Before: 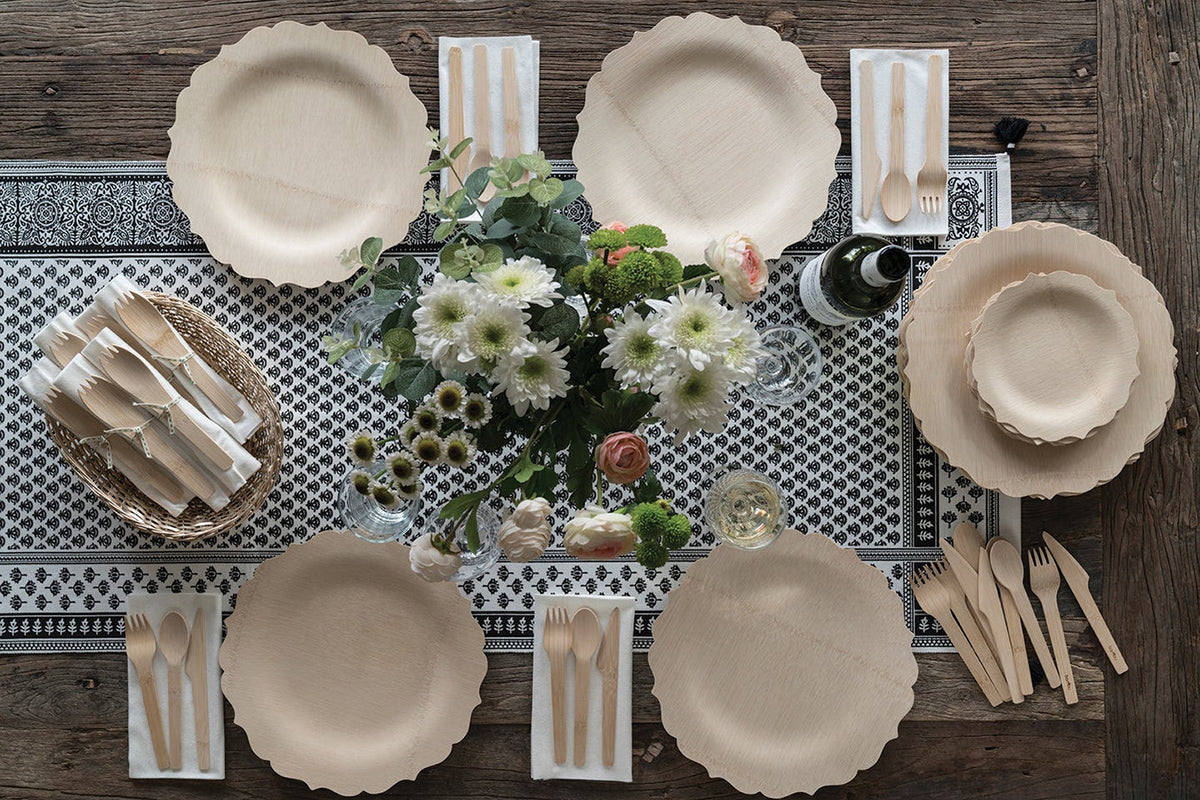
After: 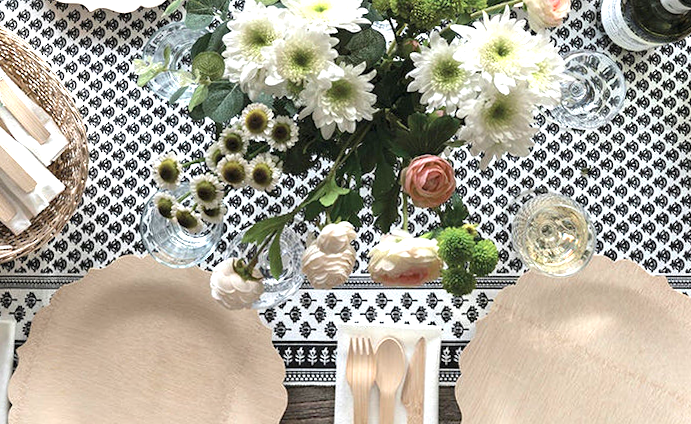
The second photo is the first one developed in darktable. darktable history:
exposure: black level correction 0, exposure 1.2 EV, compensate exposure bias true, compensate highlight preservation false
crop: left 13.312%, top 31.28%, right 24.627%, bottom 15.582%
rotate and perspective: rotation 0.215°, lens shift (vertical) -0.139, crop left 0.069, crop right 0.939, crop top 0.002, crop bottom 0.996
